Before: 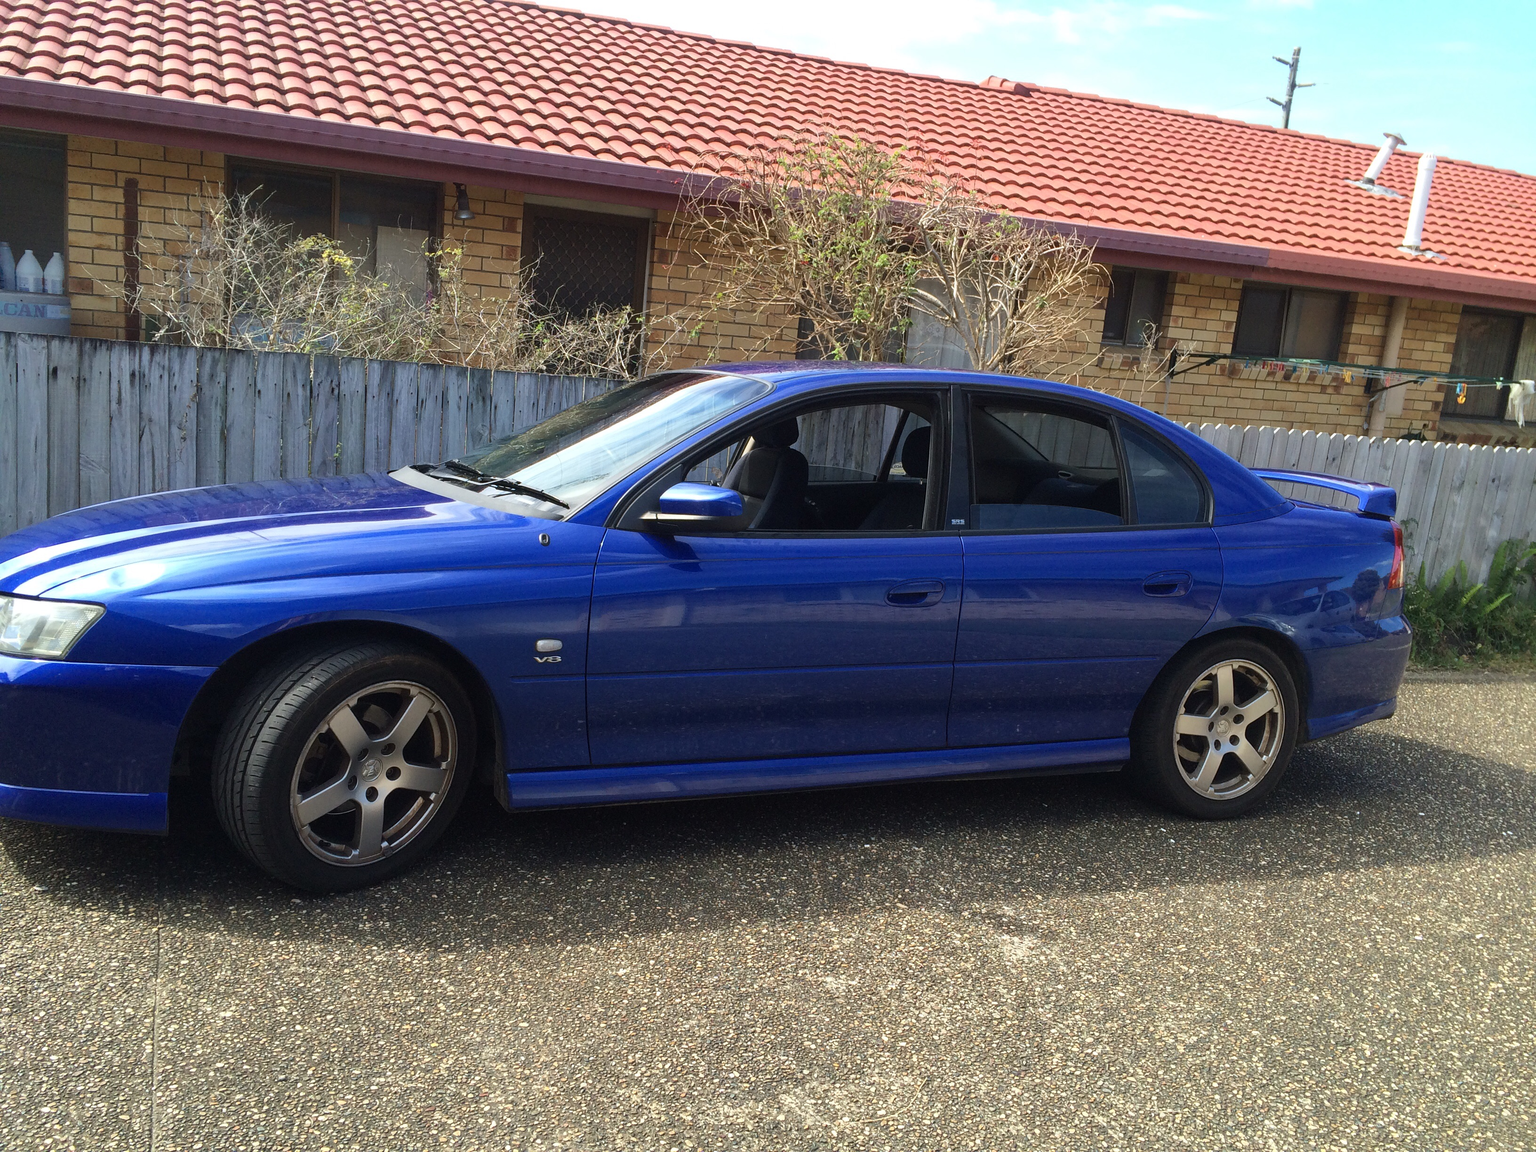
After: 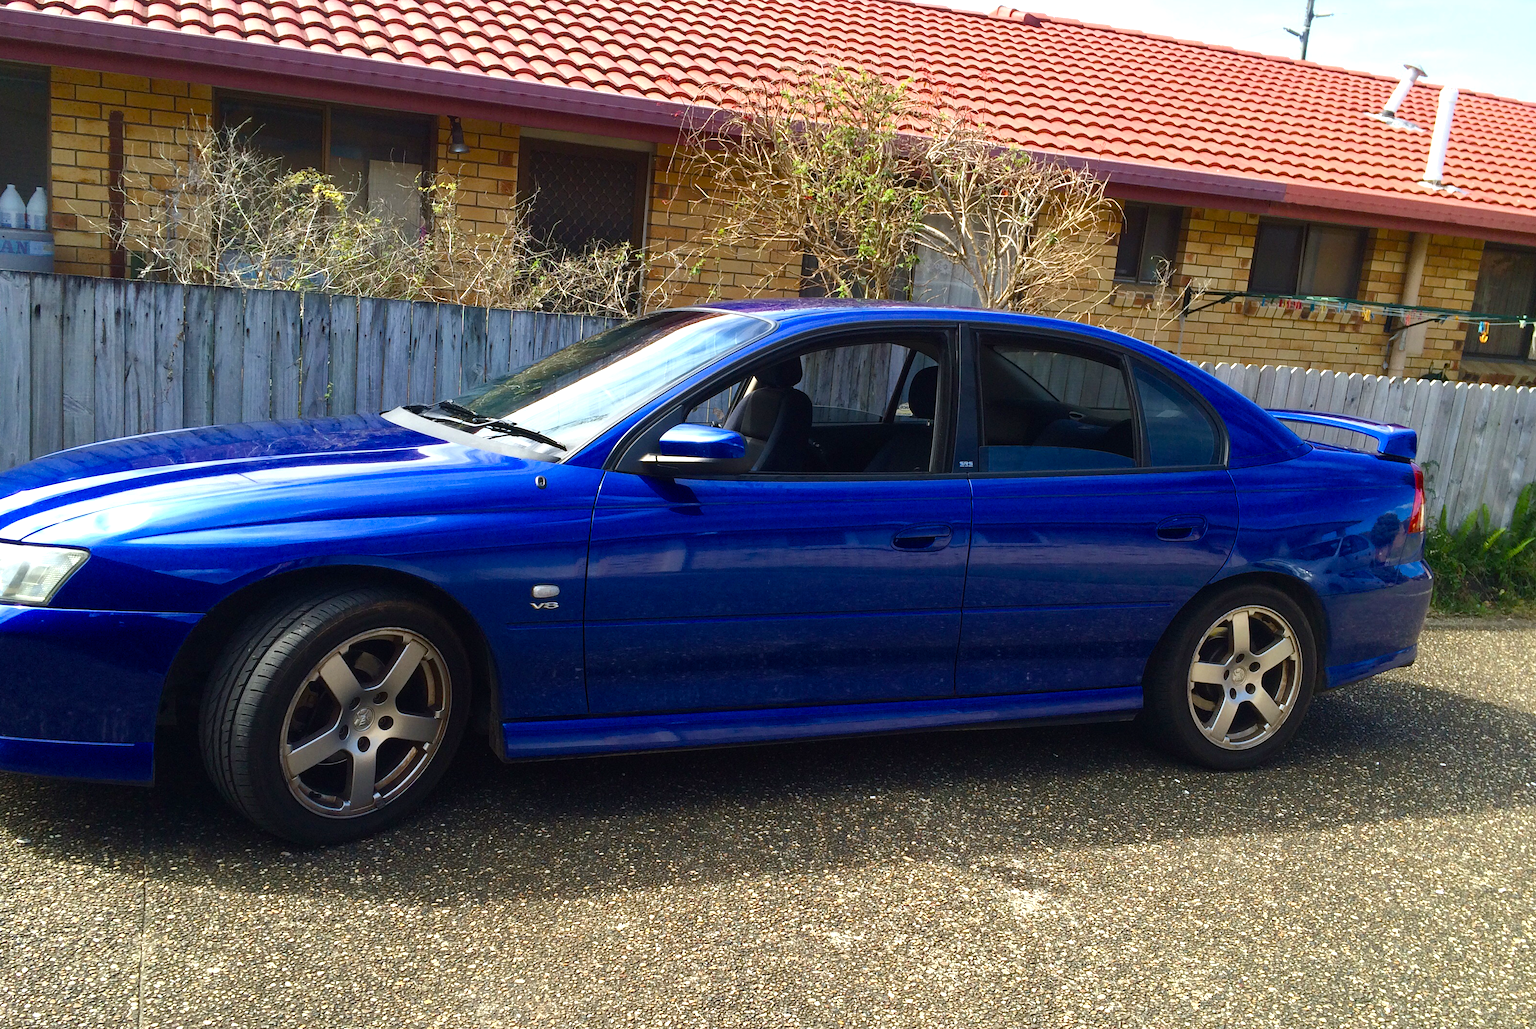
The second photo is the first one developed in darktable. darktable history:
crop: left 1.2%, top 6.129%, right 1.507%, bottom 6.941%
color balance rgb: linear chroma grading › global chroma 9.847%, perceptual saturation grading › global saturation 20%, perceptual saturation grading › highlights -25.424%, perceptual saturation grading › shadows 49.315%, perceptual brilliance grading › highlights 10.731%, perceptual brilliance grading › shadows -10.914%
